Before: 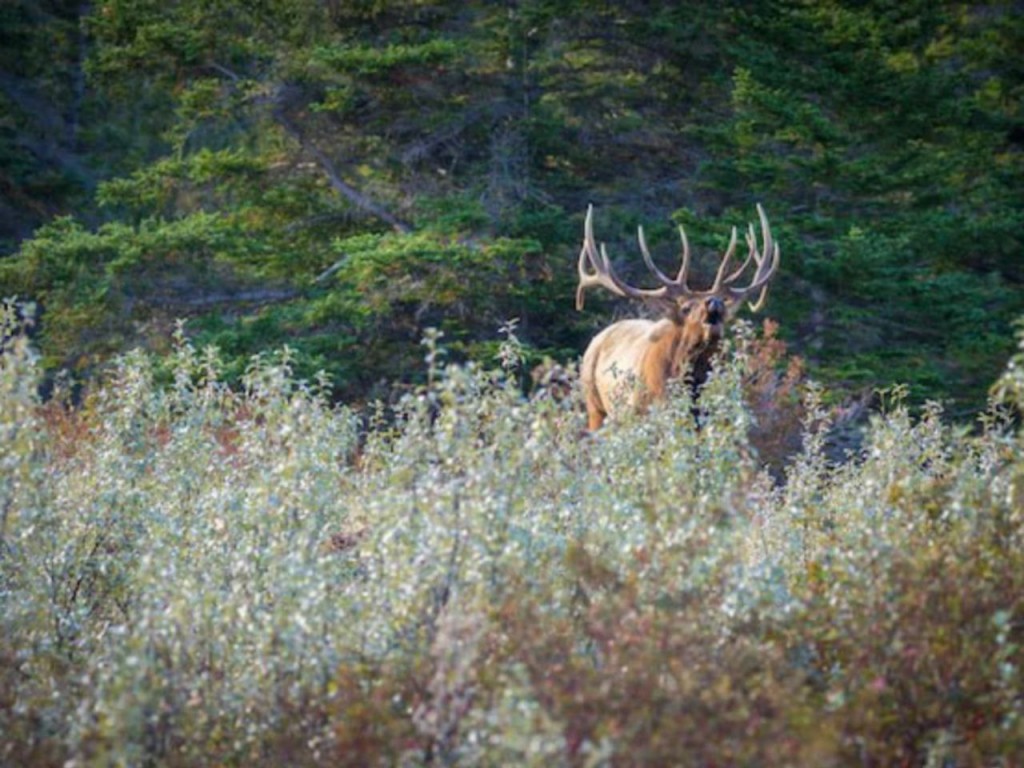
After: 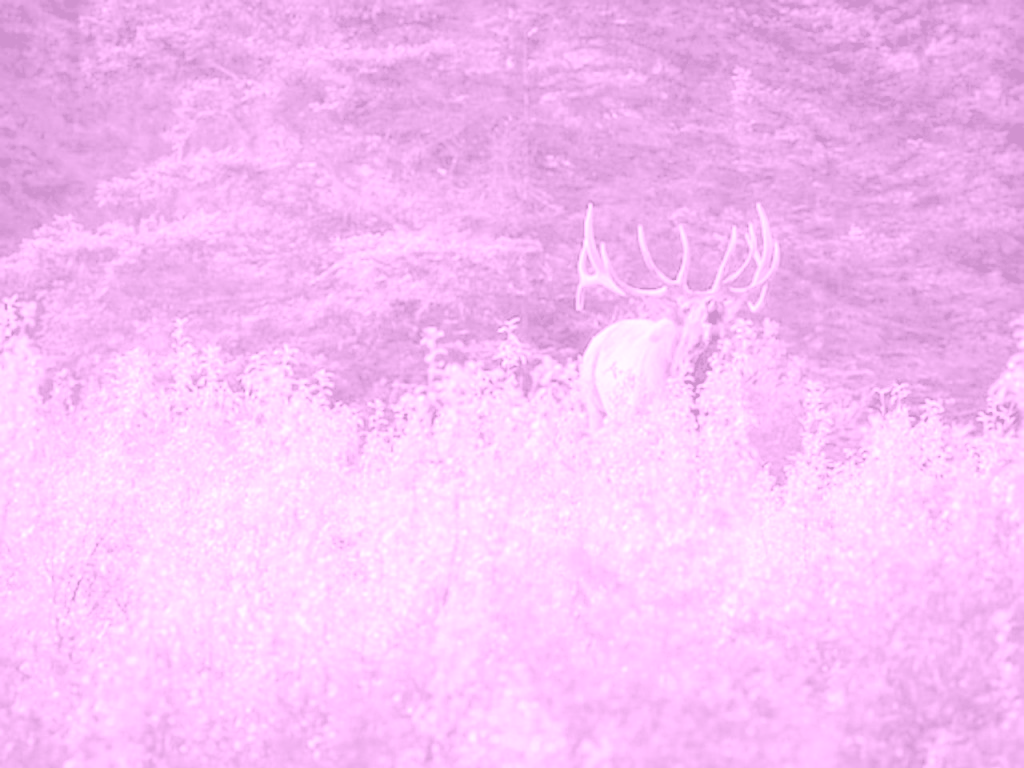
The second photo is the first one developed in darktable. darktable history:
colorize: hue 331.2°, saturation 75%, source mix 30.28%, lightness 70.52%, version 1
rgb levels: levels [[0.013, 0.434, 0.89], [0, 0.5, 1], [0, 0.5, 1]]
exposure: black level correction 0, exposure 0.7 EV, compensate exposure bias true, compensate highlight preservation false
sharpen: on, module defaults
